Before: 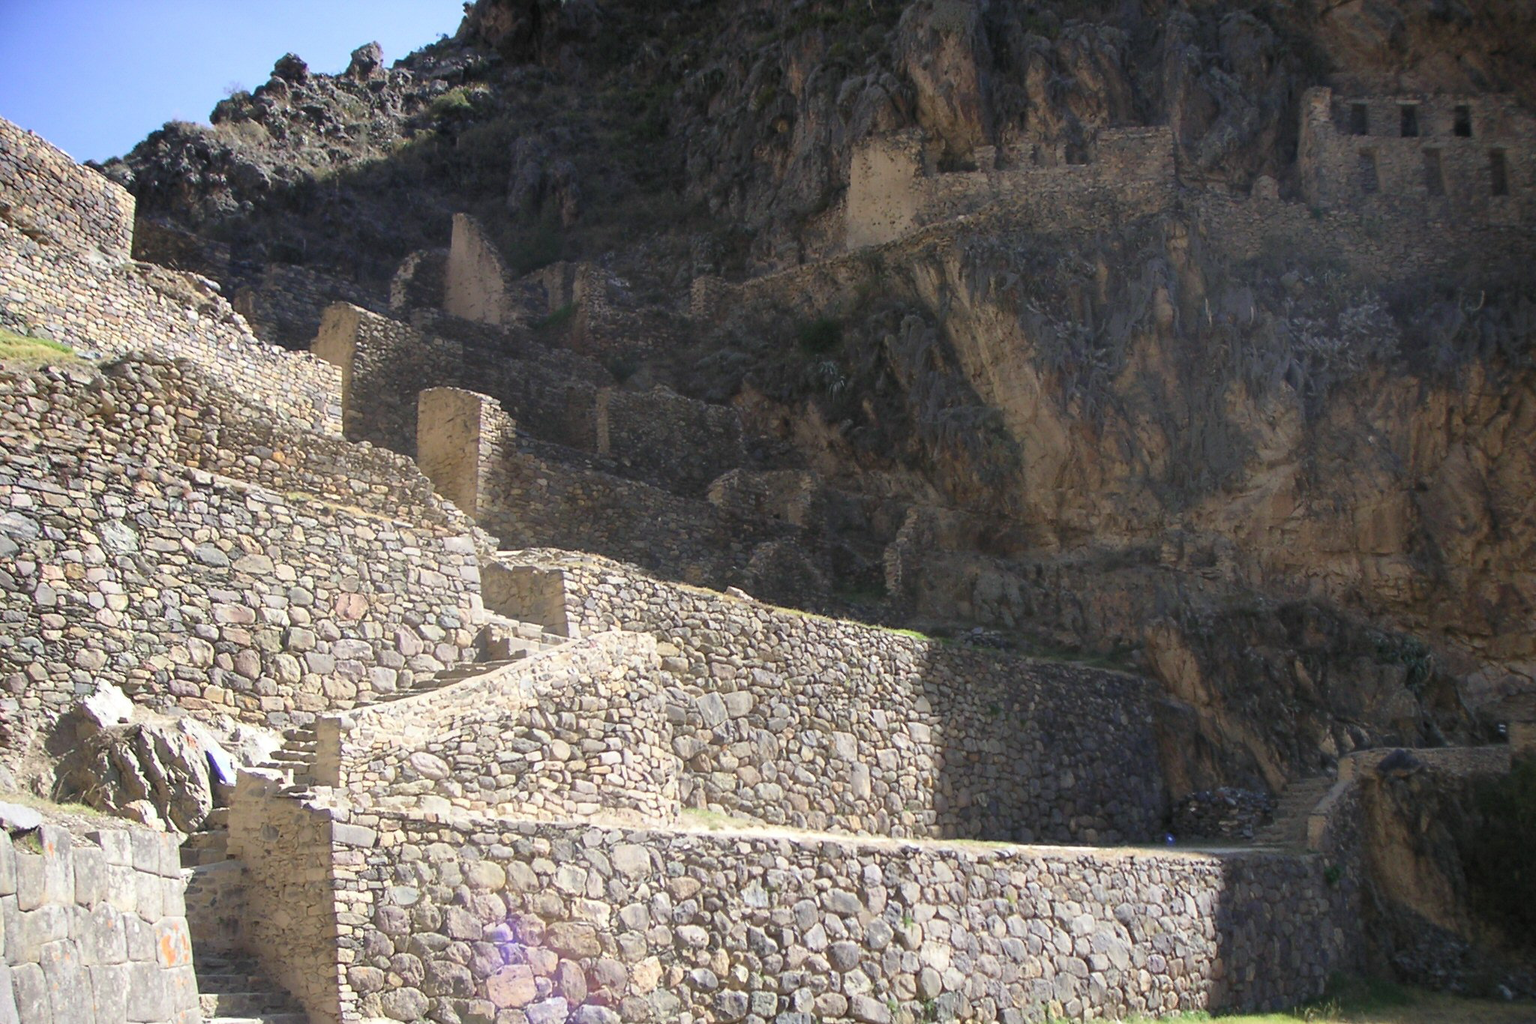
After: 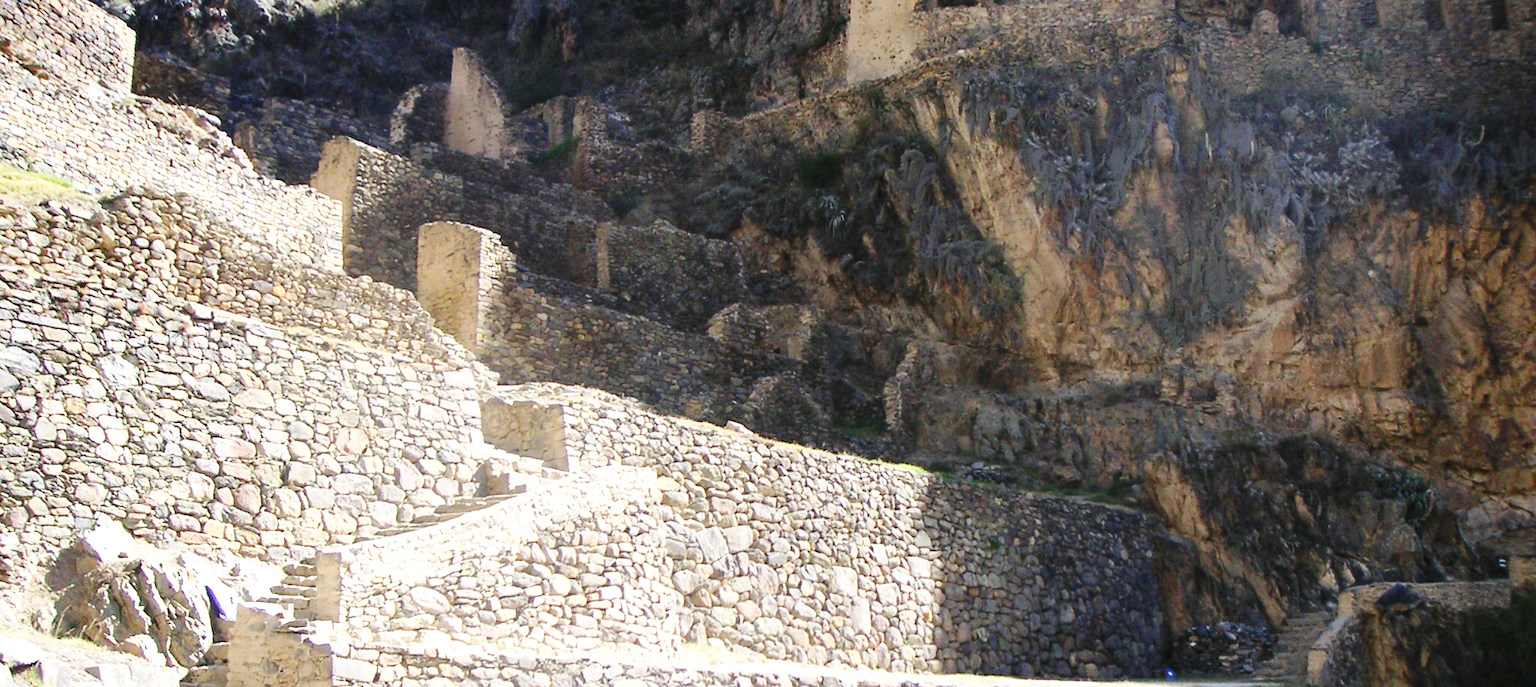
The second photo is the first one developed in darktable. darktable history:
crop: top 16.244%, bottom 16.684%
contrast brightness saturation: contrast 0.075, saturation 0.019
base curve: curves: ch0 [(0, 0) (0.036, 0.025) (0.121, 0.166) (0.206, 0.329) (0.605, 0.79) (1, 1)], preserve colors none
exposure: black level correction 0.001, exposure 0.499 EV, compensate exposure bias true, compensate highlight preservation false
